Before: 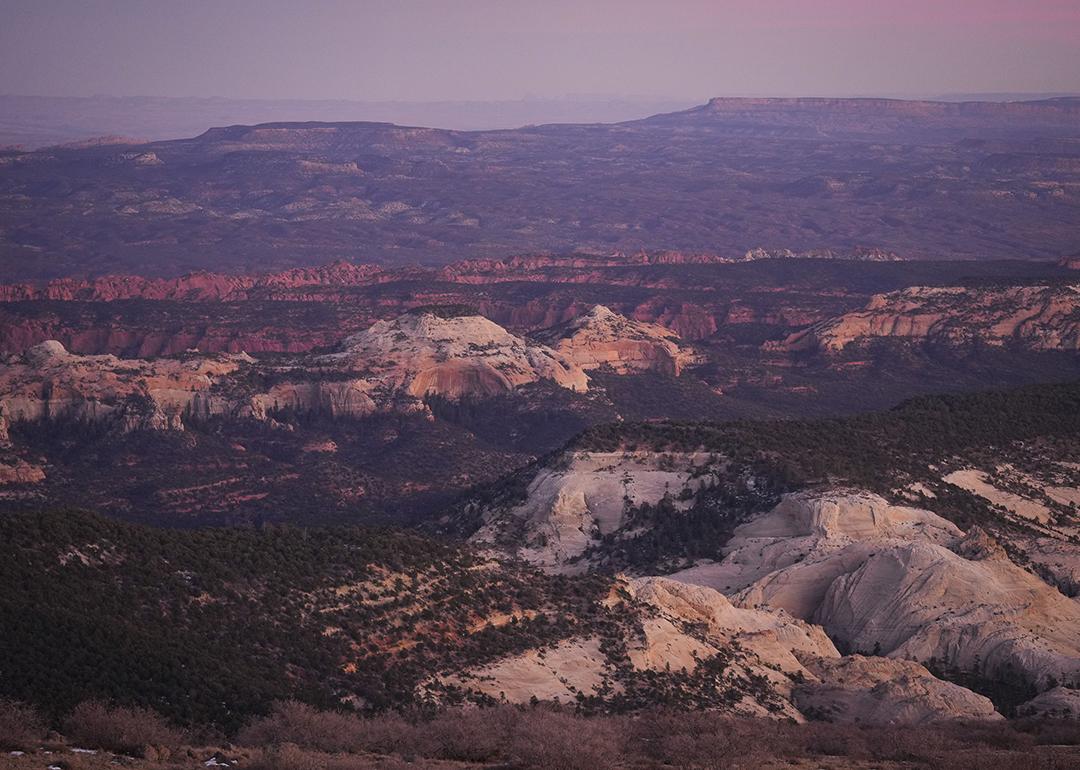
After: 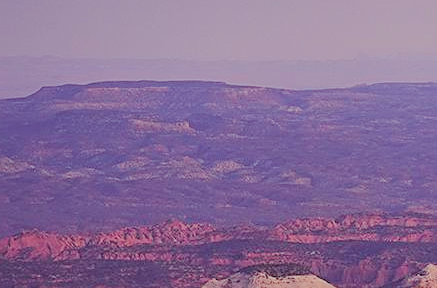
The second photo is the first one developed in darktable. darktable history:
crop: left 15.612%, top 5.453%, right 43.881%, bottom 57.066%
color balance rgb: shadows lift › chroma 6.094%, shadows lift › hue 304.76°, perceptual saturation grading › global saturation 10.464%
sharpen: on, module defaults
velvia: on, module defaults
exposure: black level correction 0, exposure 0.695 EV, compensate highlight preservation false
filmic rgb: black relative exposure -6.08 EV, white relative exposure 6.95 EV, hardness 2.23, preserve chrominance RGB euclidean norm (legacy), color science v4 (2020), iterations of high-quality reconstruction 0
